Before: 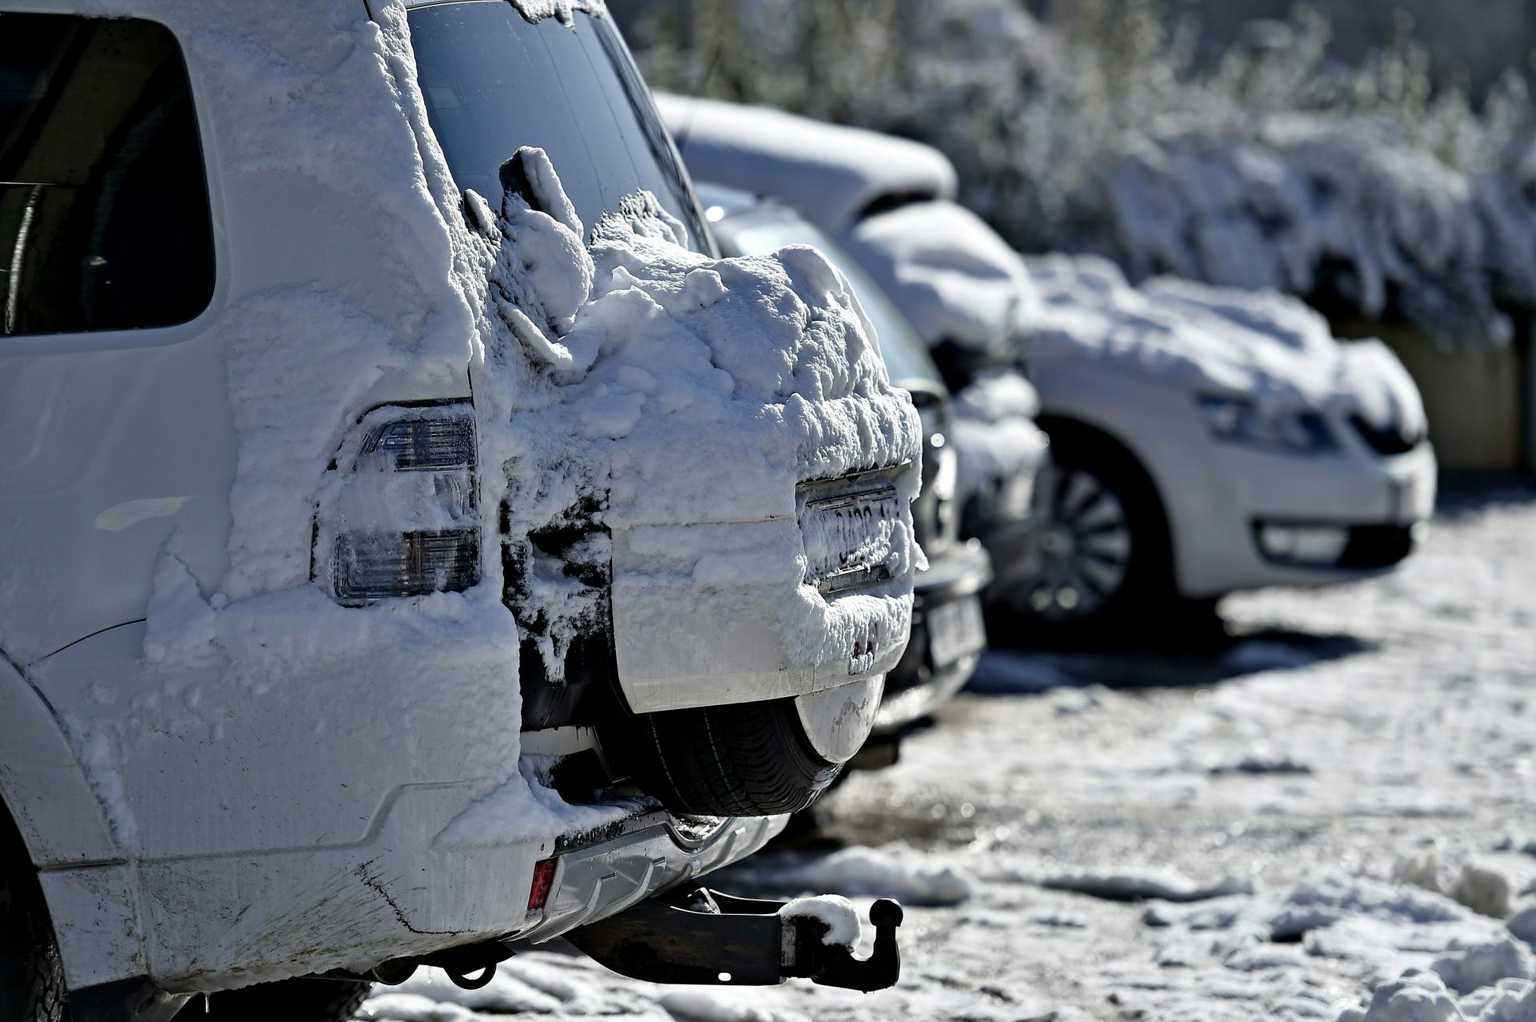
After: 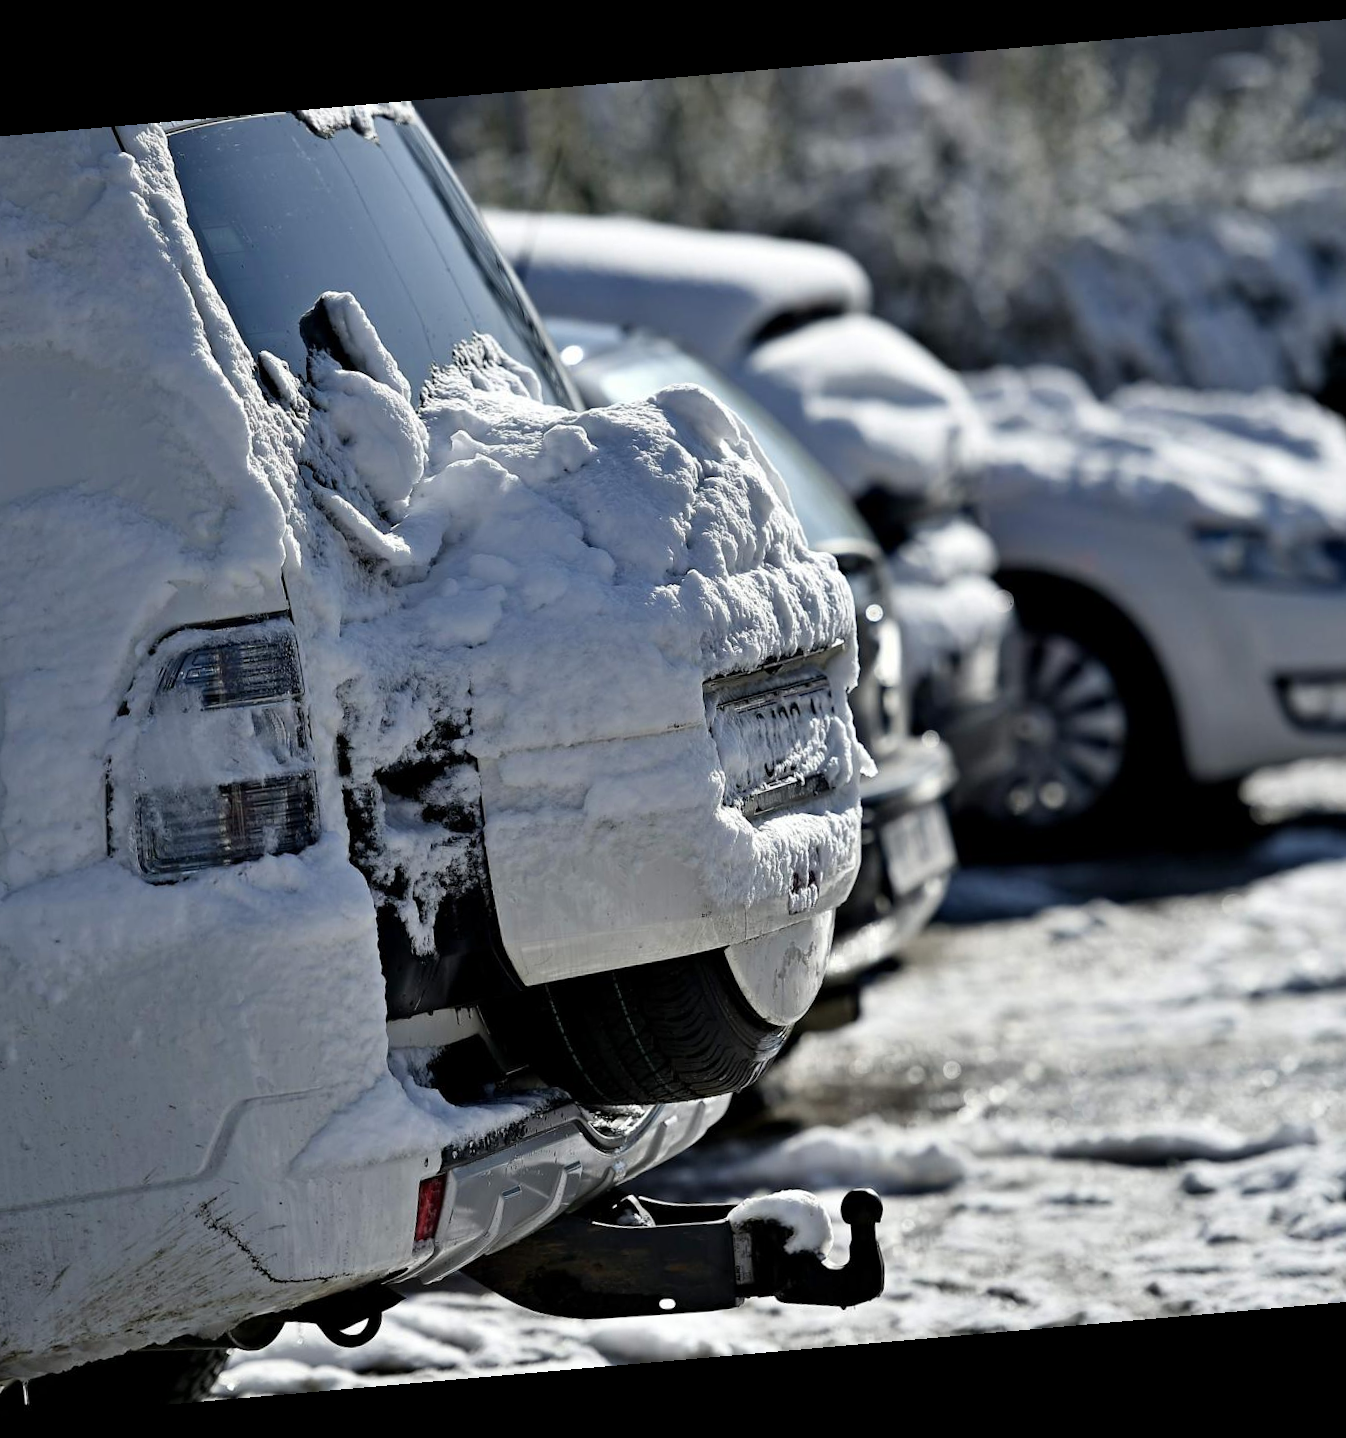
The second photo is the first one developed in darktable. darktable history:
rotate and perspective: rotation -4.98°, automatic cropping off
crop: left 16.899%, right 16.556%
